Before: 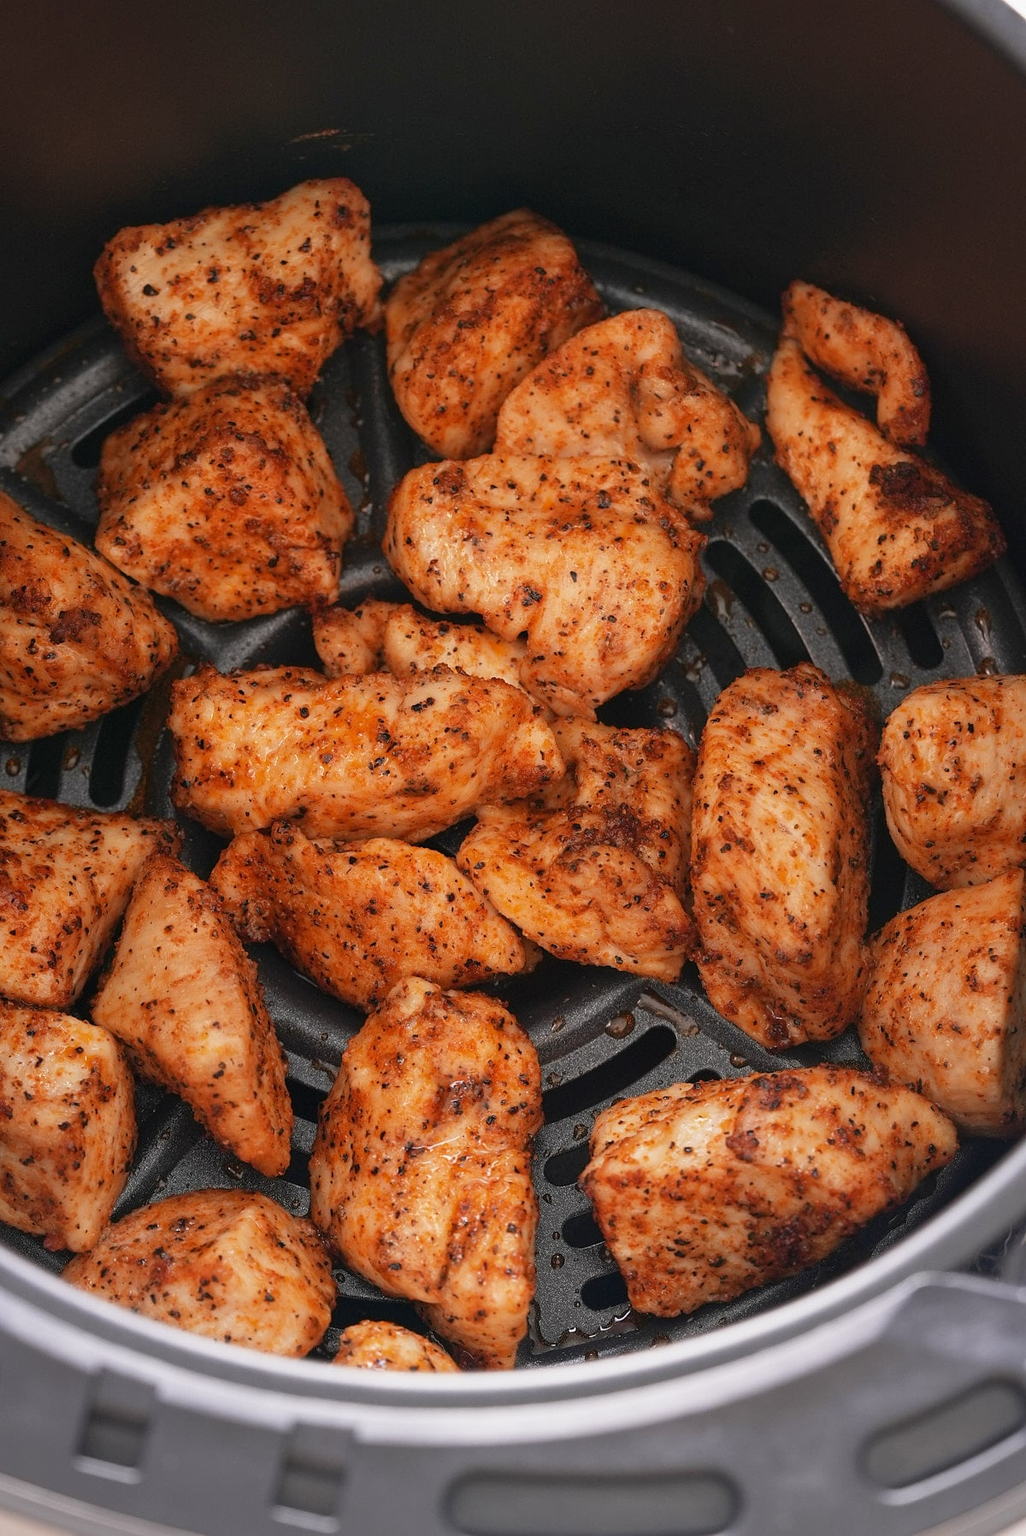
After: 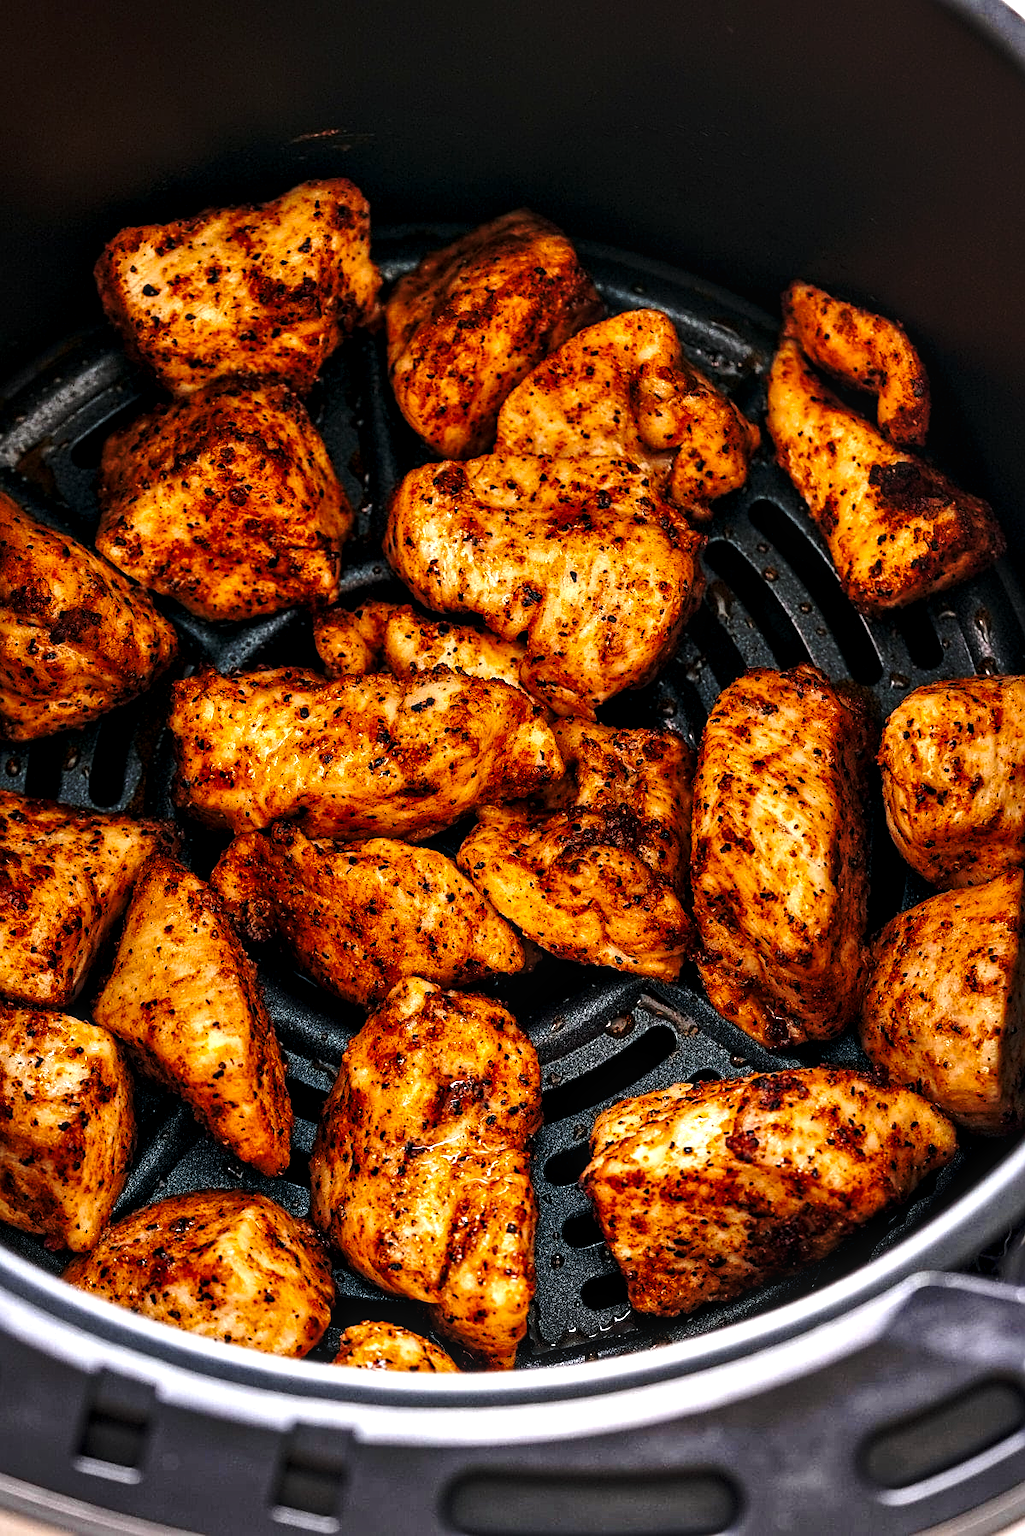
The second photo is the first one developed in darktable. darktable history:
sharpen: radius 2.14, amount 0.379, threshold 0.247
color balance rgb: perceptual saturation grading › global saturation 31.043%, perceptual brilliance grading › highlights 14.271%, perceptual brilliance grading › mid-tones -6.584%, perceptual brilliance grading › shadows -27.17%, contrast -9.997%
haze removal: compatibility mode true, adaptive false
base curve: curves: ch0 [(0, 0) (0.073, 0.04) (0.157, 0.139) (0.492, 0.492) (0.758, 0.758) (1, 1)], preserve colors none
local contrast: detail 130%
contrast equalizer: octaves 7, y [[0.6 ×6], [0.55 ×6], [0 ×6], [0 ×6], [0 ×6]]
